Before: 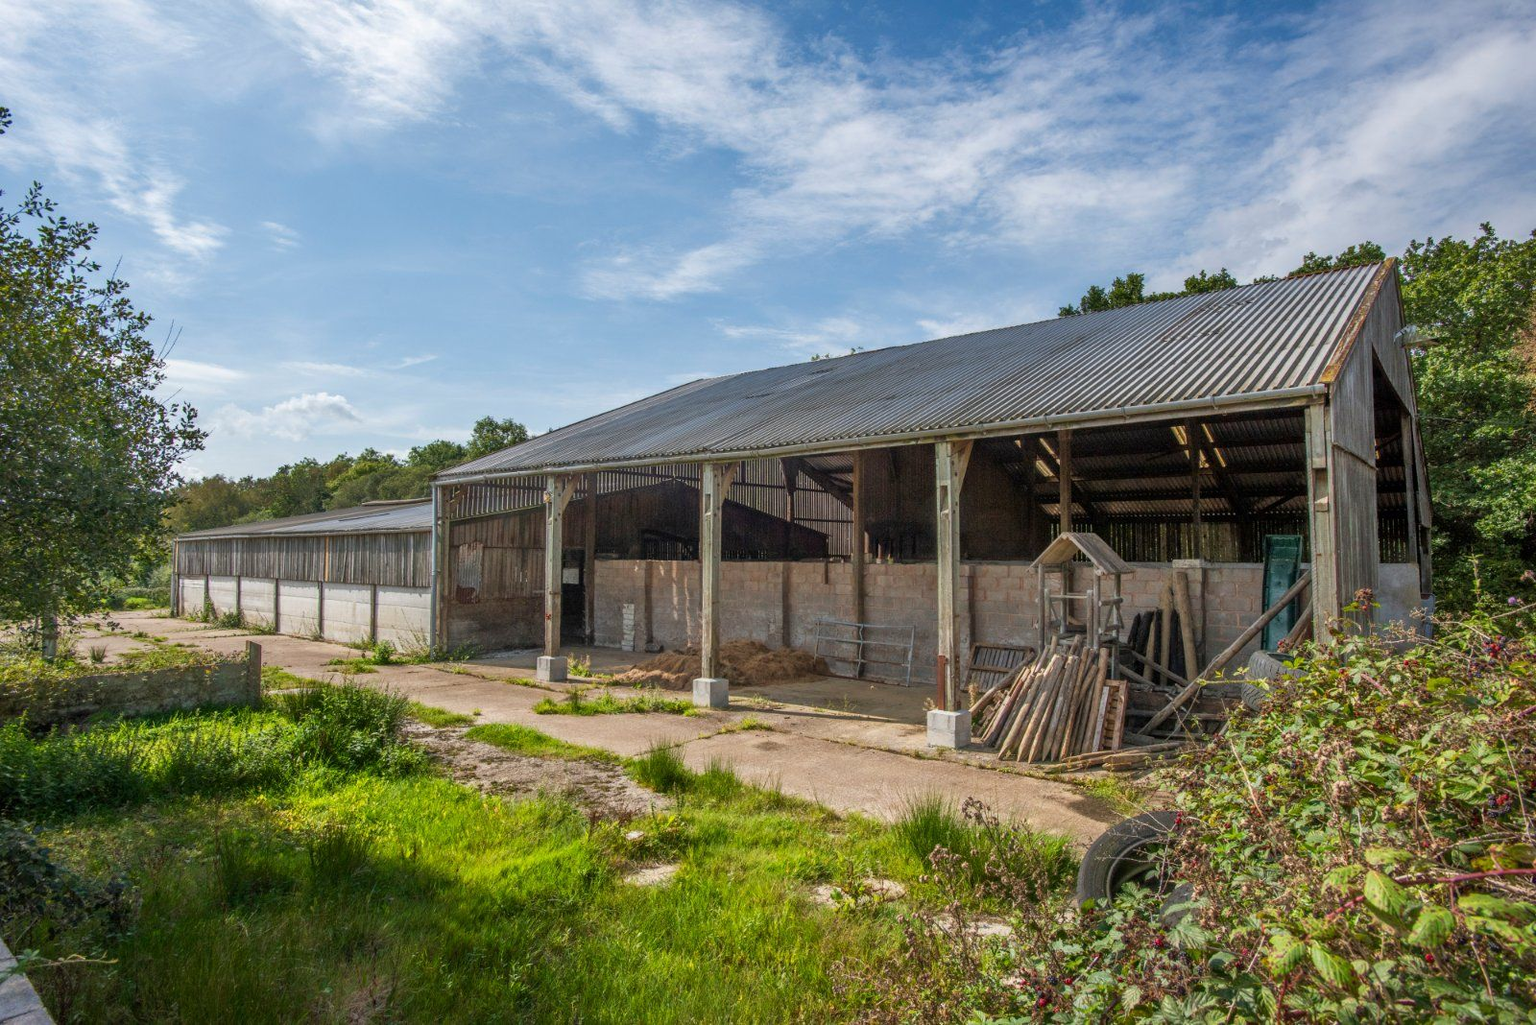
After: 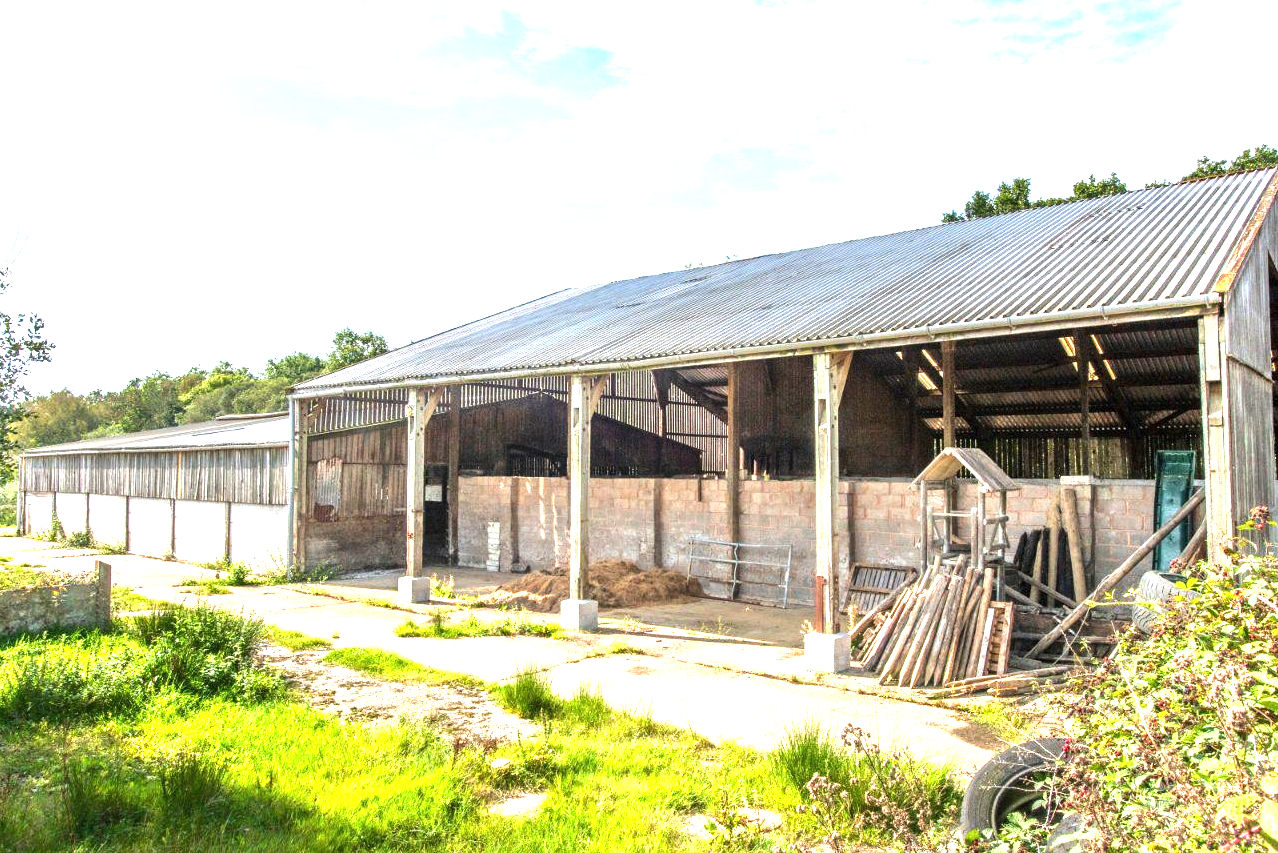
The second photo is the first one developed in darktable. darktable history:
tone equalizer: -8 EV -0.417 EV, -7 EV -0.389 EV, -6 EV -0.333 EV, -5 EV -0.222 EV, -3 EV 0.222 EV, -2 EV 0.333 EV, -1 EV 0.389 EV, +0 EV 0.417 EV, edges refinement/feathering 500, mask exposure compensation -1.57 EV, preserve details no
crop and rotate: left 10.071%, top 10.071%, right 10.02%, bottom 10.02%
exposure: black level correction 0, exposure 1.7 EV, compensate exposure bias true, compensate highlight preservation false
